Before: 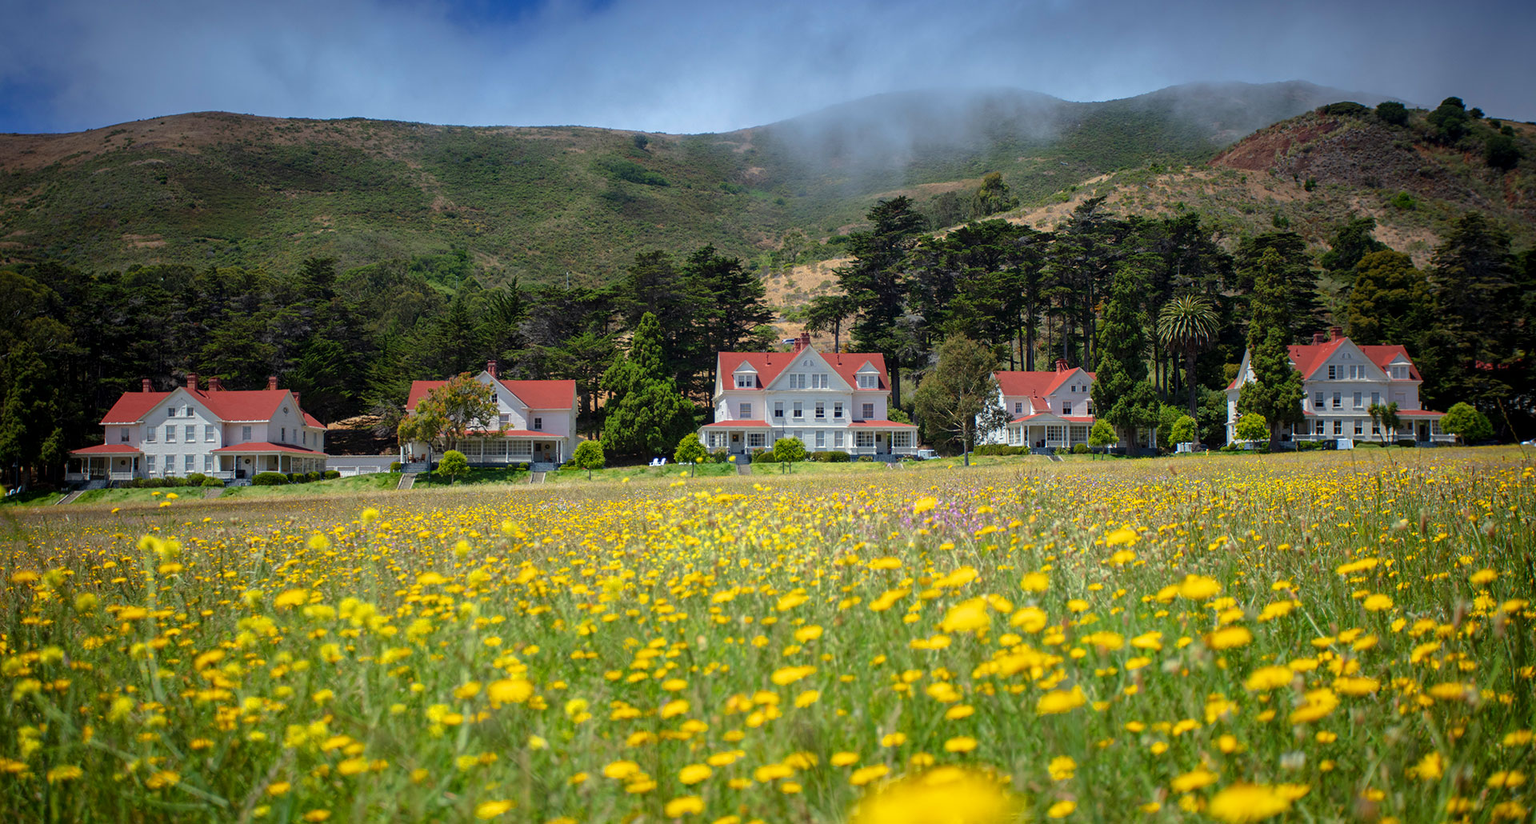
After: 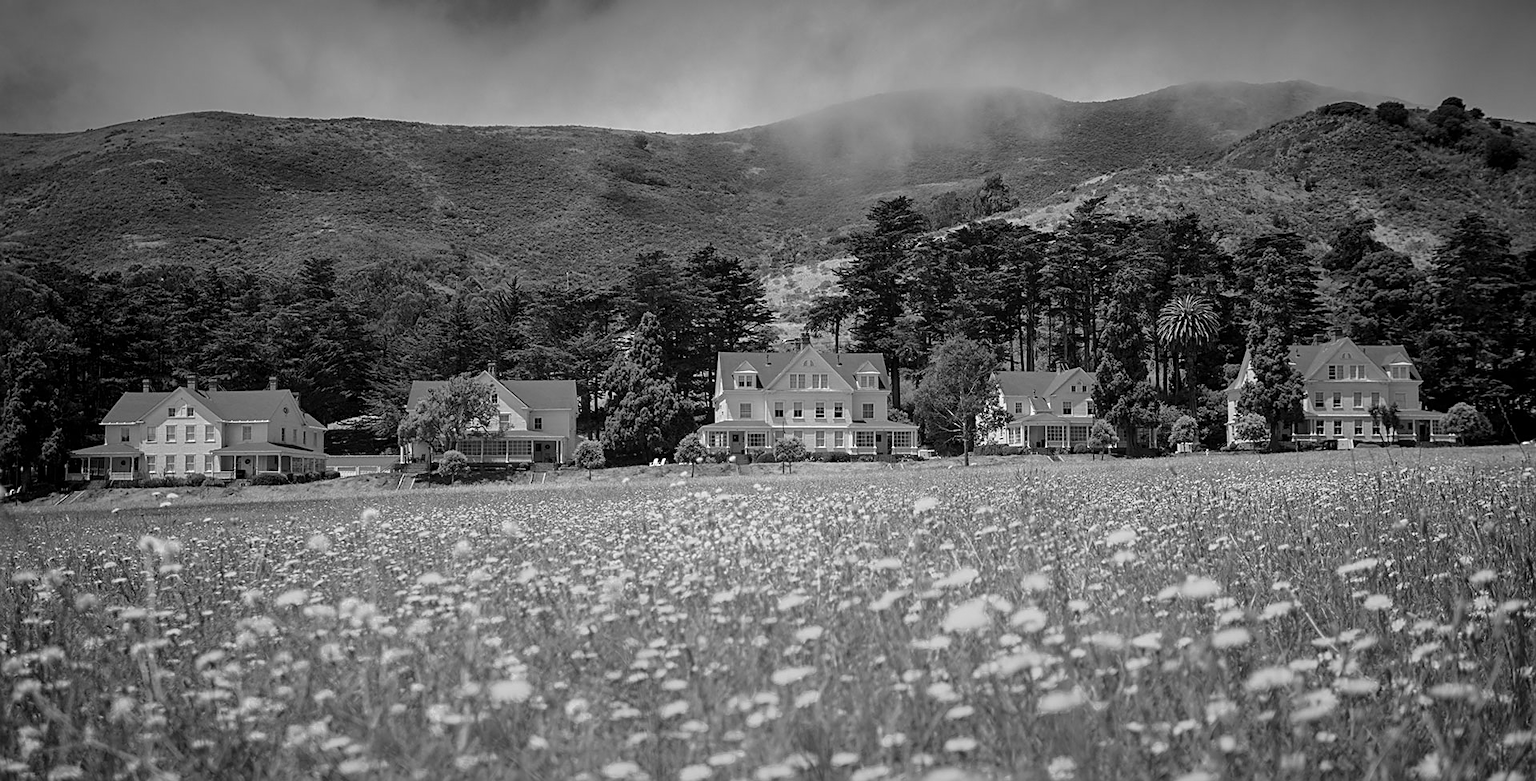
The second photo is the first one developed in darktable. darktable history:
crop and rotate: top 0%, bottom 5.097%
shadows and highlights: shadows 37.27, highlights -28.18, soften with gaussian
graduated density: rotation -180°, offset 24.95
sharpen: on, module defaults
monochrome: a 32, b 64, size 2.3
